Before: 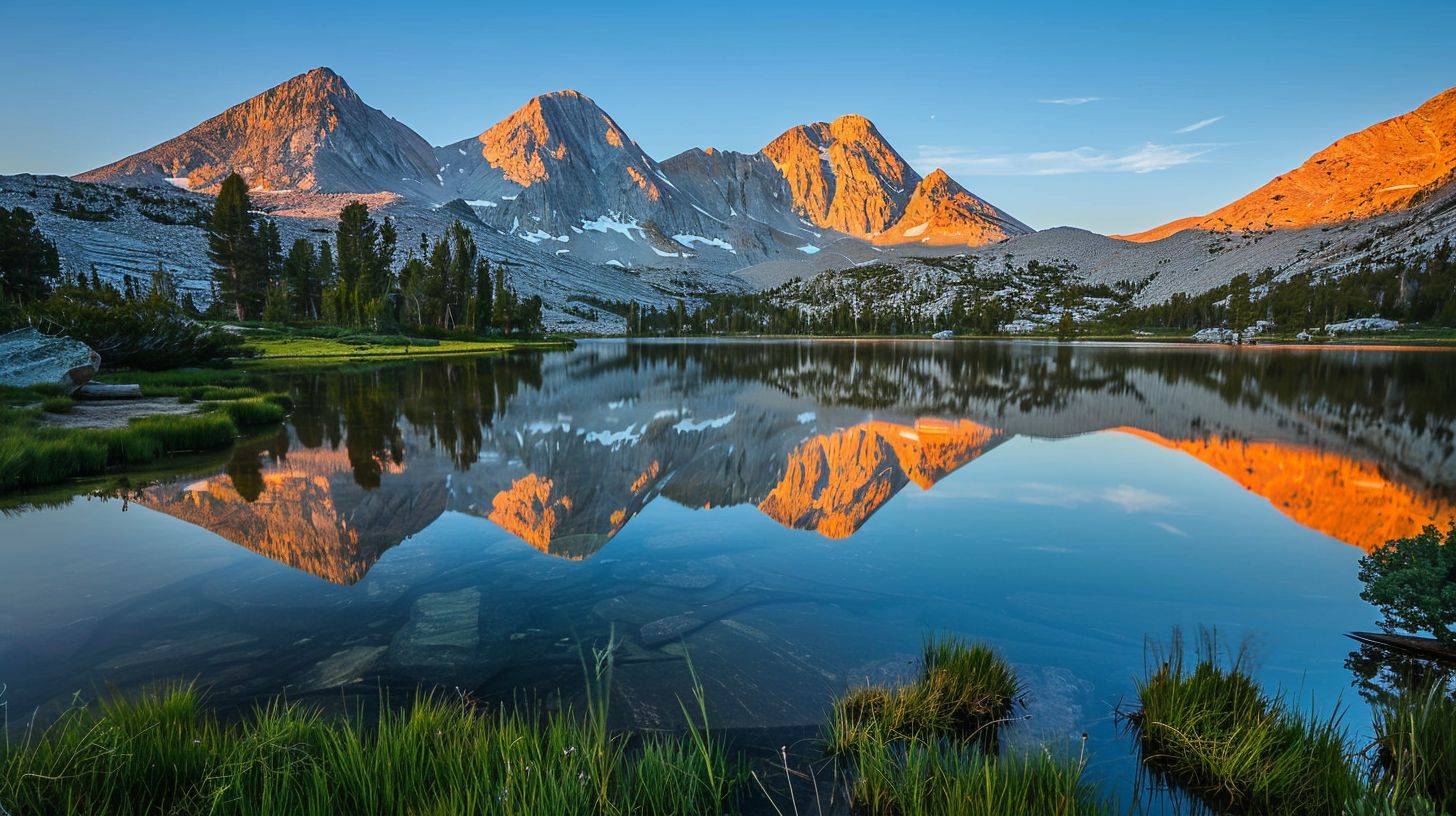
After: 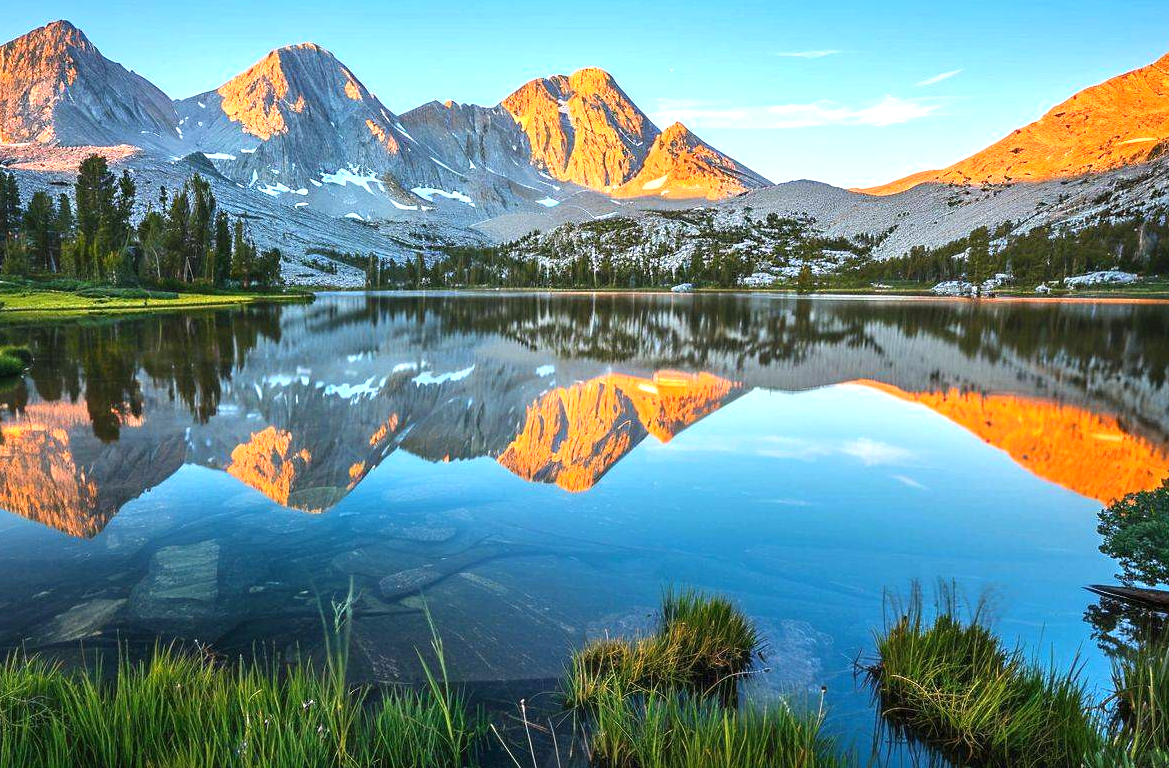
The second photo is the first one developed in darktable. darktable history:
crop and rotate: left 17.959%, top 5.771%, right 1.742%
exposure: exposure 0.999 EV, compensate highlight preservation false
